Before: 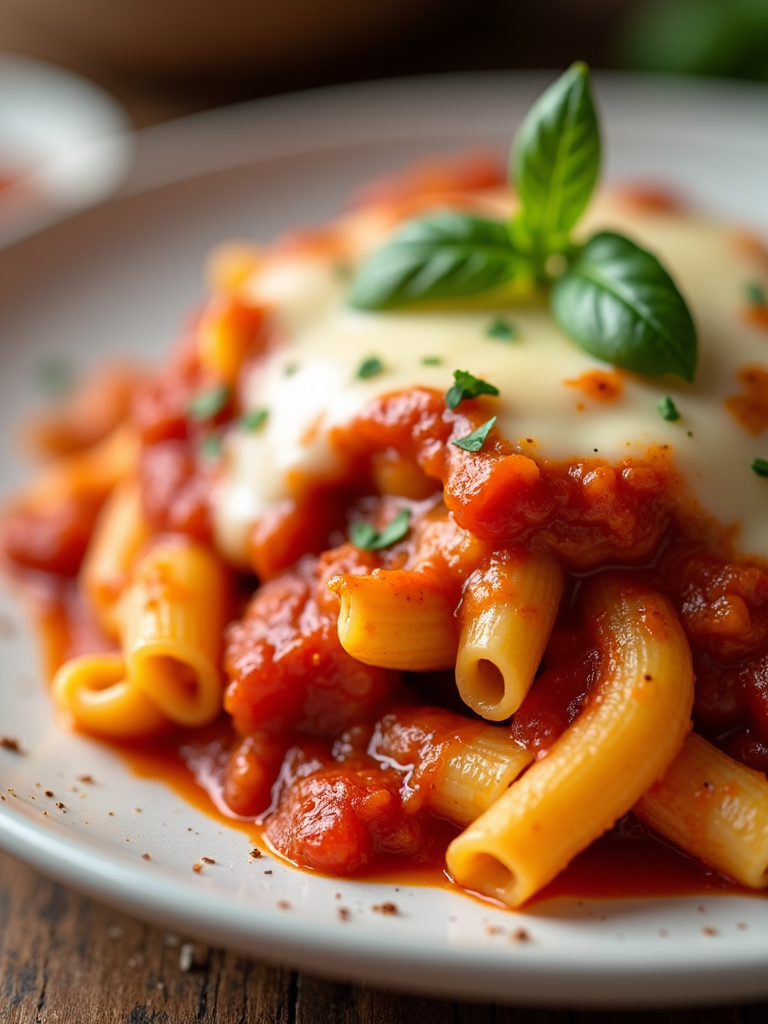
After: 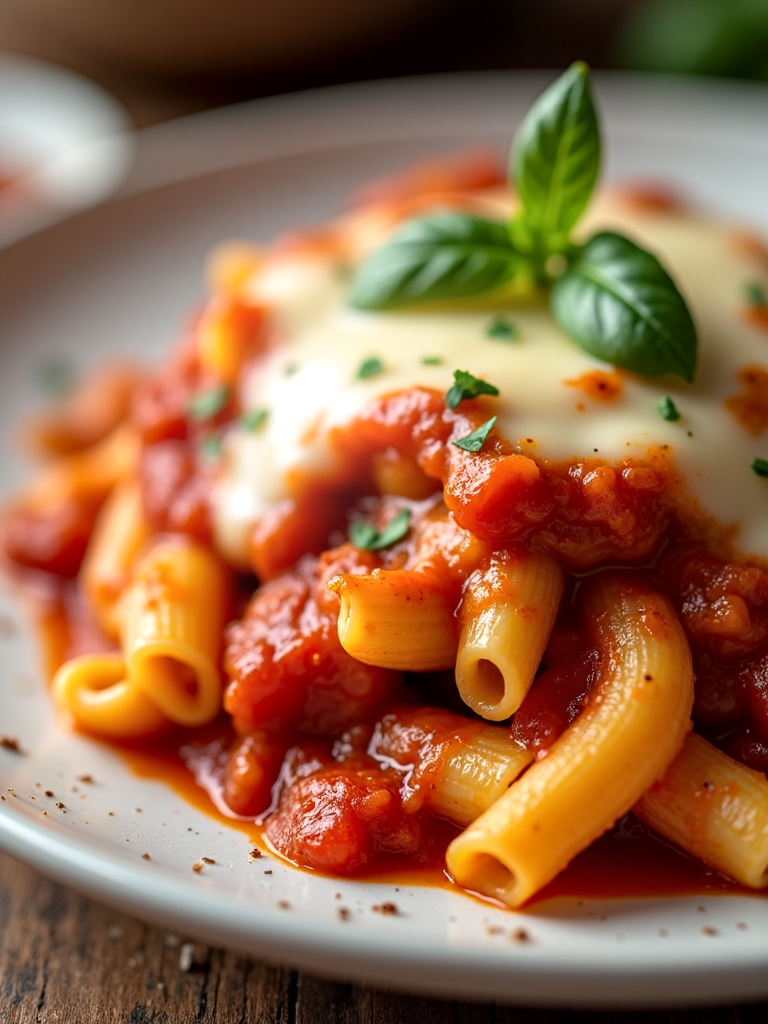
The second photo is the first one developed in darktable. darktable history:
bloom: size 13.65%, threshold 98.39%, strength 4.82%
local contrast: on, module defaults
